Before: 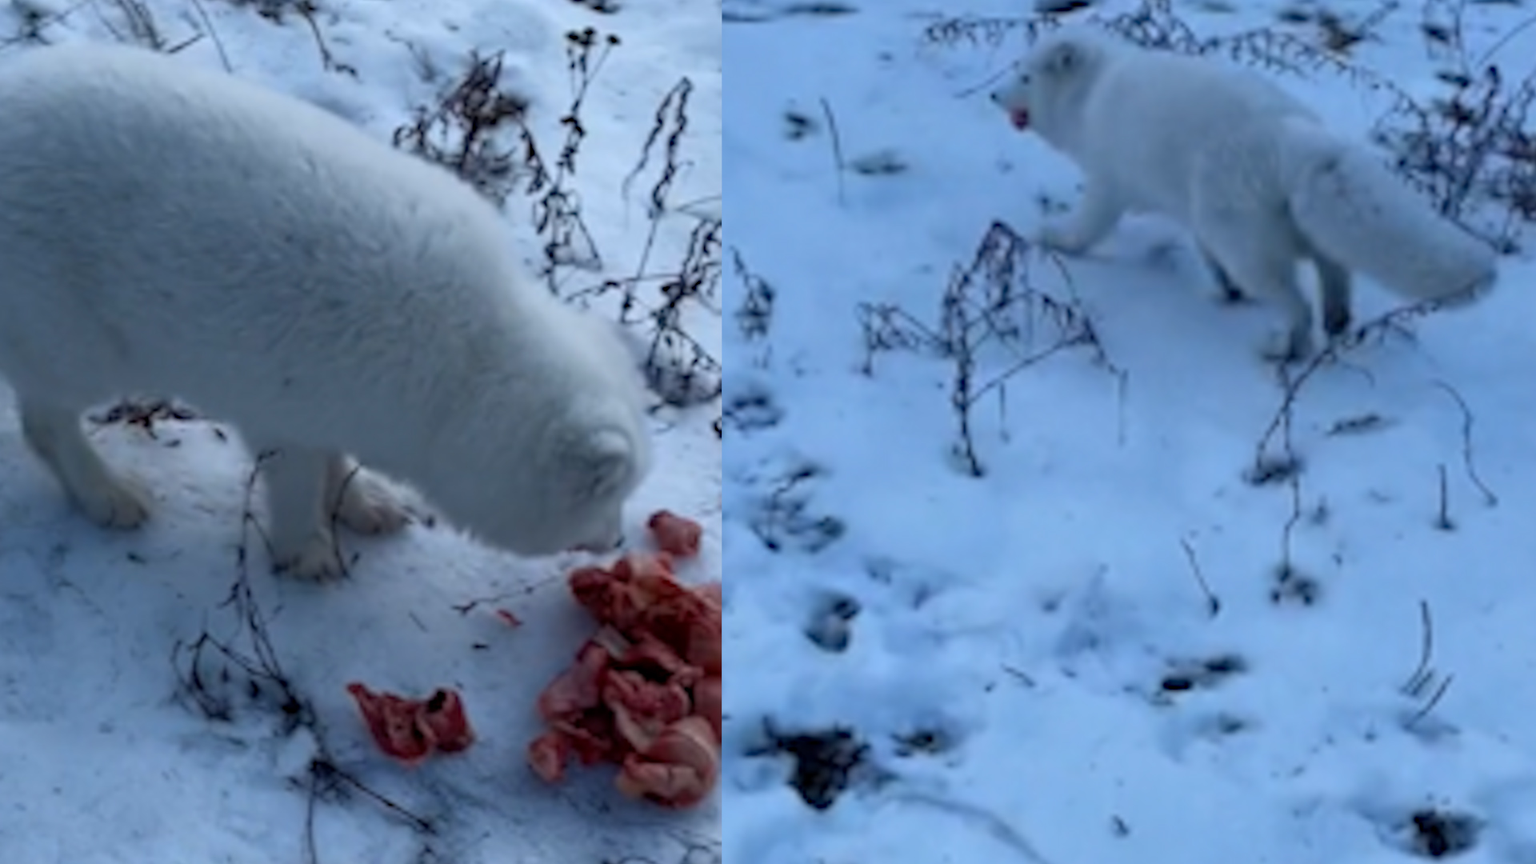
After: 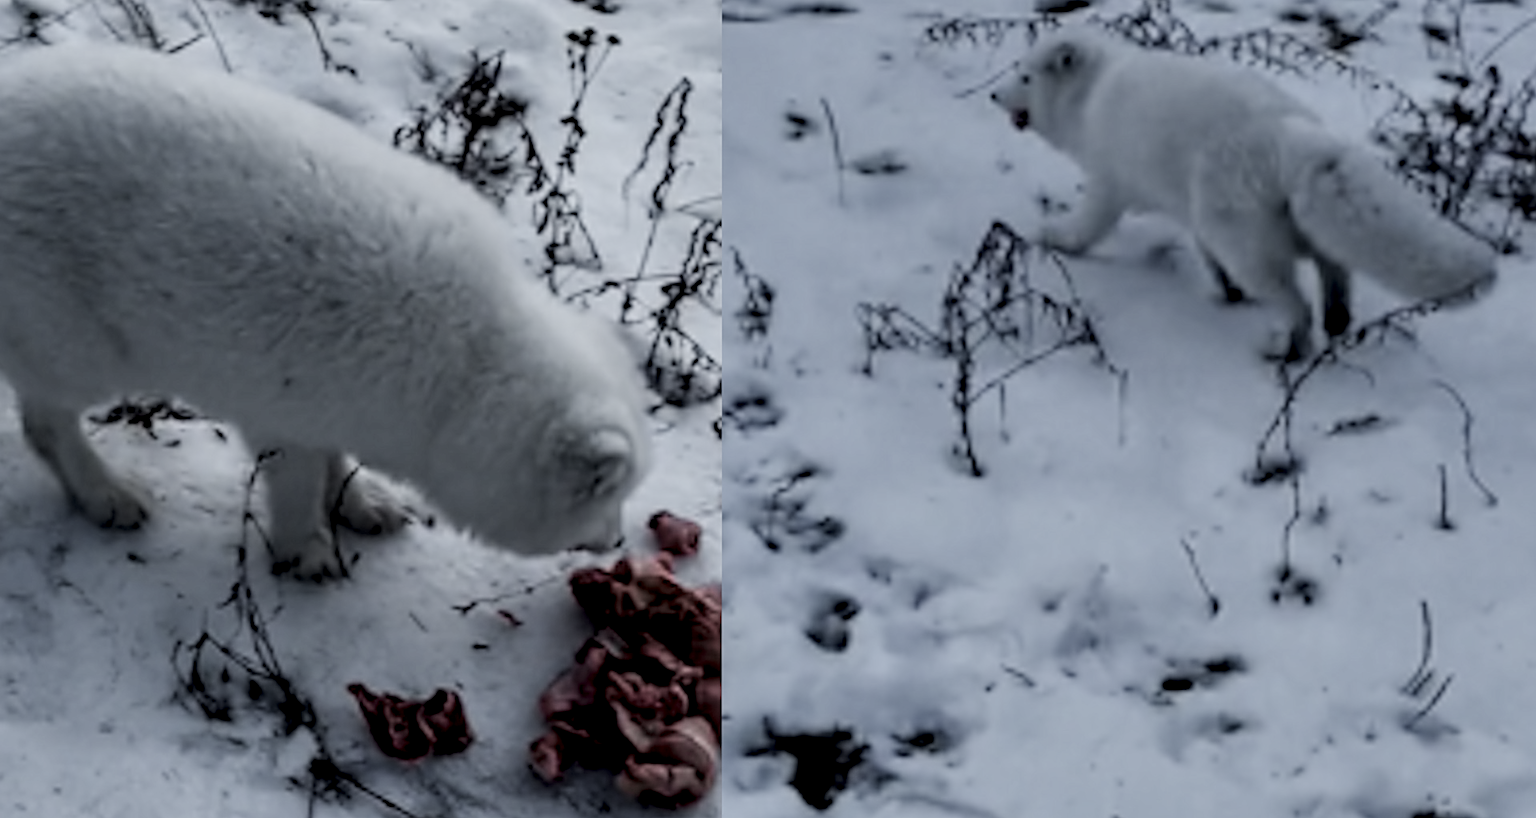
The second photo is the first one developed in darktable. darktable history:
sharpen: on, module defaults
crop and rotate: top 0.008%, bottom 5.21%
local contrast: detail 150%
filmic rgb: black relative exposure -5.12 EV, white relative exposure 3.97 EV, hardness 2.88, contrast 1.094, highlights saturation mix -20.29%
color zones: curves: ch0 [(0, 0.6) (0.129, 0.585) (0.193, 0.596) (0.429, 0.5) (0.571, 0.5) (0.714, 0.5) (0.857, 0.5) (1, 0.6)]; ch1 [(0, 0.453) (0.112, 0.245) (0.213, 0.252) (0.429, 0.233) (0.571, 0.231) (0.683, 0.242) (0.857, 0.296) (1, 0.453)], mix 23.72%
